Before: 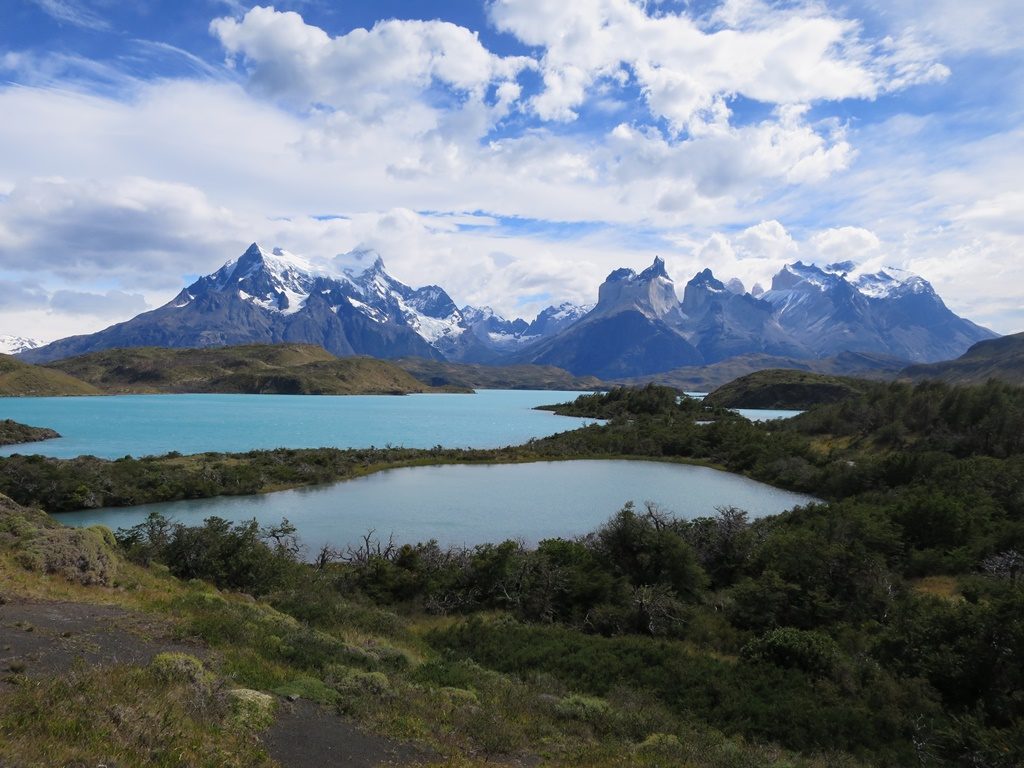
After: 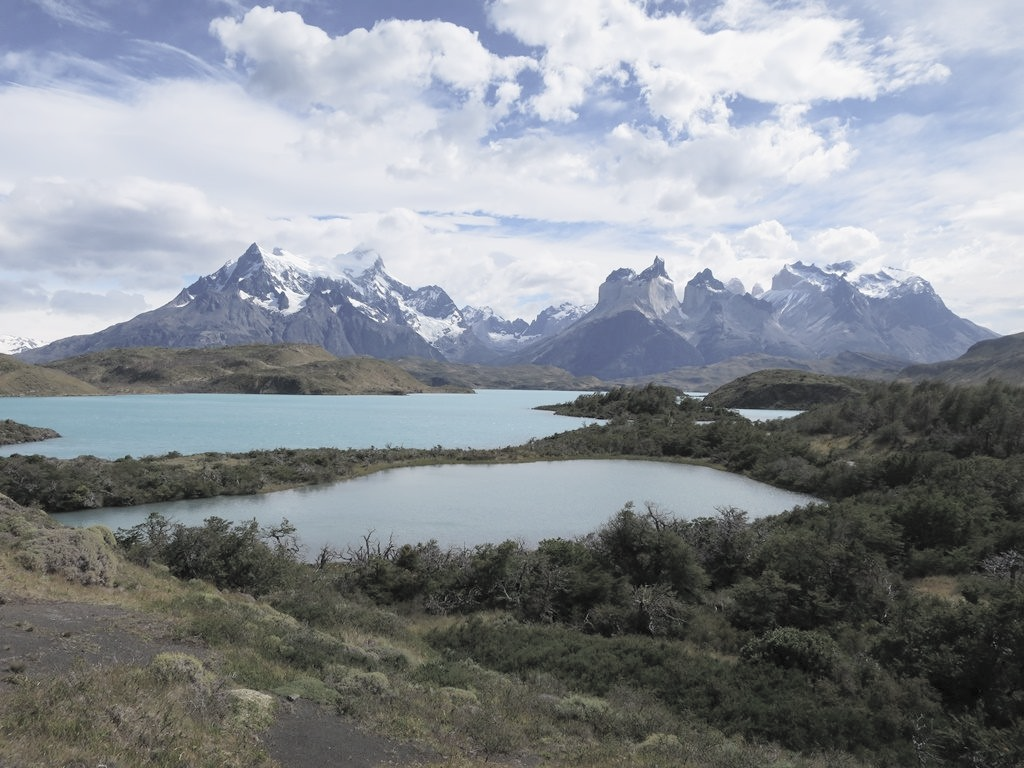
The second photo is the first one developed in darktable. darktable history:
contrast brightness saturation: brightness 0.19, saturation -0.483
